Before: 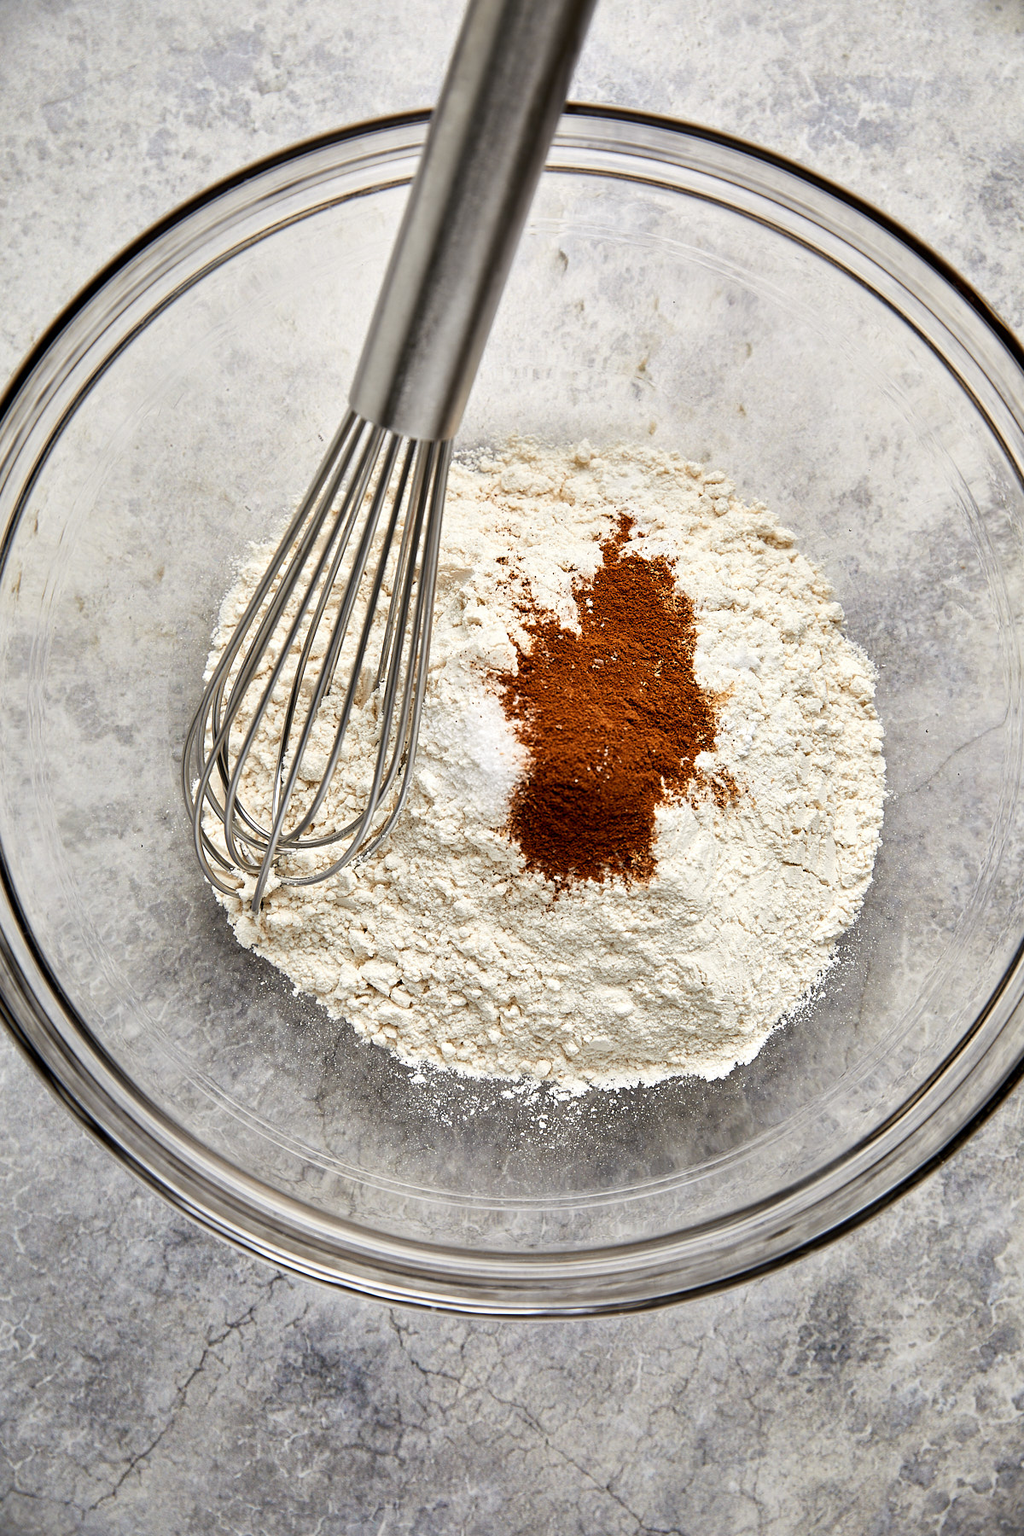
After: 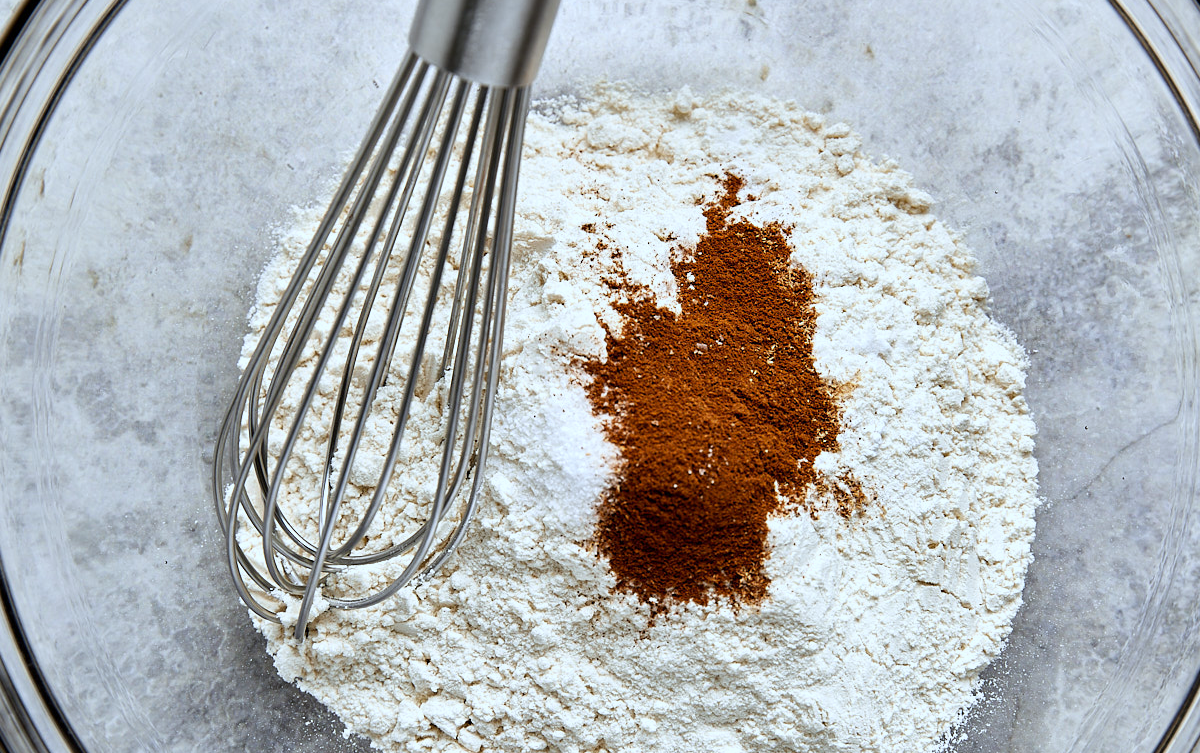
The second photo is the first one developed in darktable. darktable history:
vibrance: on, module defaults
crop and rotate: top 23.84%, bottom 34.294%
white balance: red 0.924, blue 1.095
